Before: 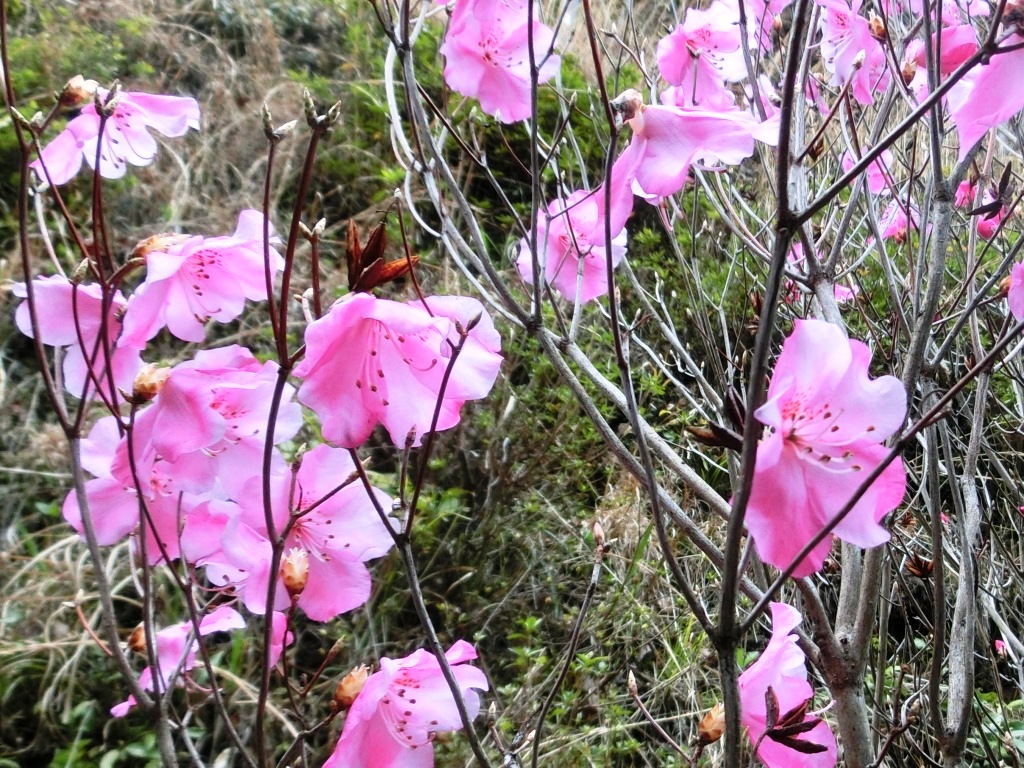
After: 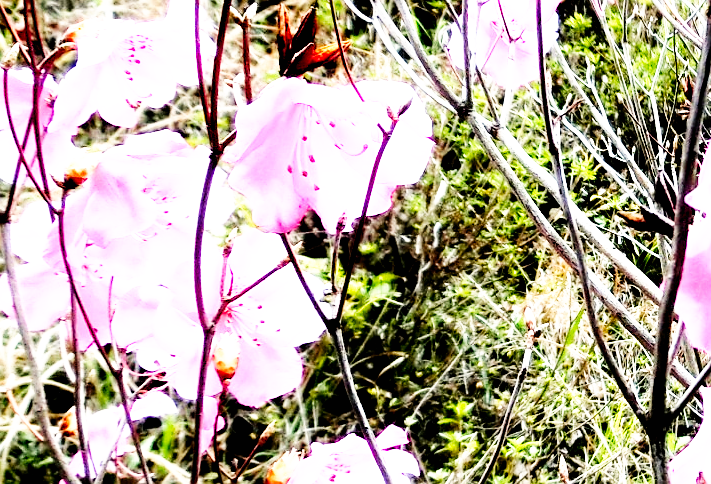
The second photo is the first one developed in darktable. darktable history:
sharpen: radius 1.037, threshold 0.974
crop: left 6.748%, top 28.031%, right 23.751%, bottom 8.884%
exposure: exposure 0.2 EV, compensate highlight preservation false
color balance rgb: highlights gain › chroma 3.024%, highlights gain › hue 78.65°, global offset › luminance -1.422%, perceptual saturation grading › global saturation 0.05%, global vibrance 20%
tone equalizer: -8 EV -0.753 EV, -7 EV -0.665 EV, -6 EV -0.576 EV, -5 EV -0.397 EV, -3 EV 0.375 EV, -2 EV 0.6 EV, -1 EV 0.678 EV, +0 EV 0.765 EV, mask exposure compensation -0.501 EV
base curve: curves: ch0 [(0, 0) (0.007, 0.004) (0.027, 0.03) (0.046, 0.07) (0.207, 0.54) (0.442, 0.872) (0.673, 0.972) (1, 1)], preserve colors none
